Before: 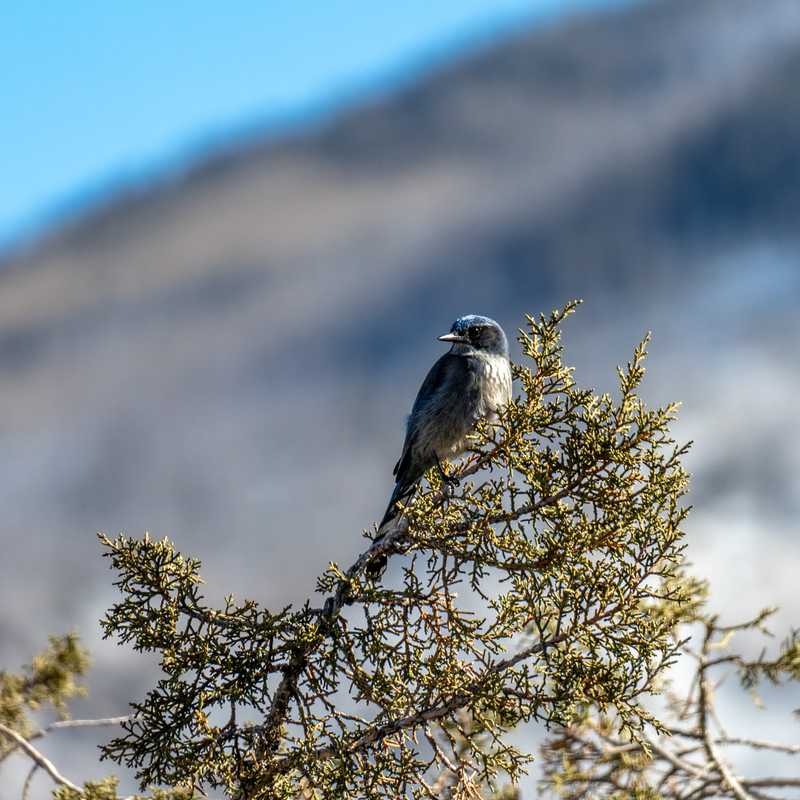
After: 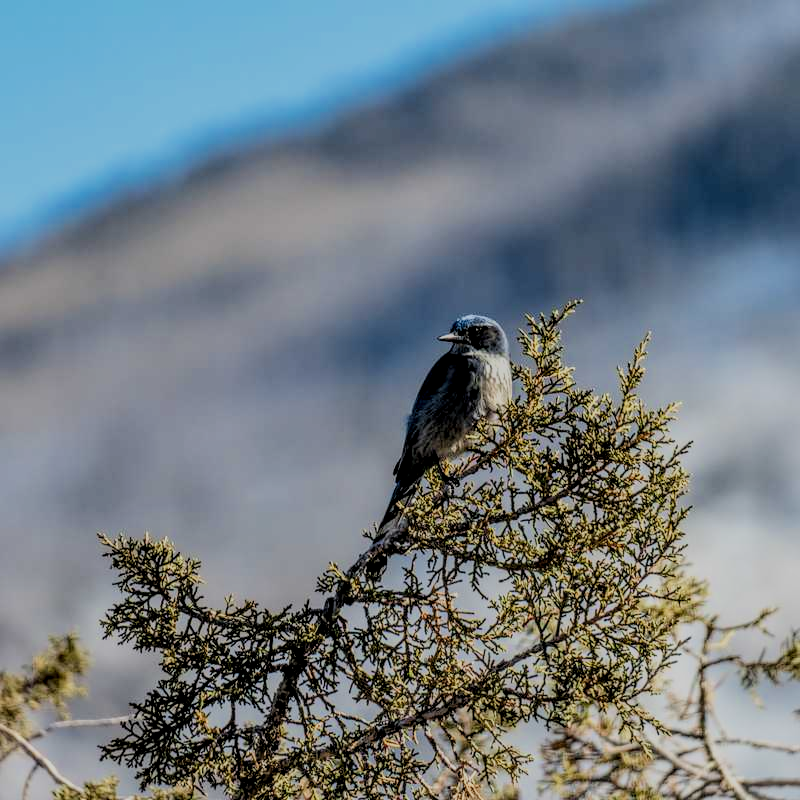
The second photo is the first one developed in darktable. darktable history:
local contrast: on, module defaults
filmic rgb: black relative exposure -6.15 EV, white relative exposure 6.96 EV, hardness 2.23, color science v6 (2022)
